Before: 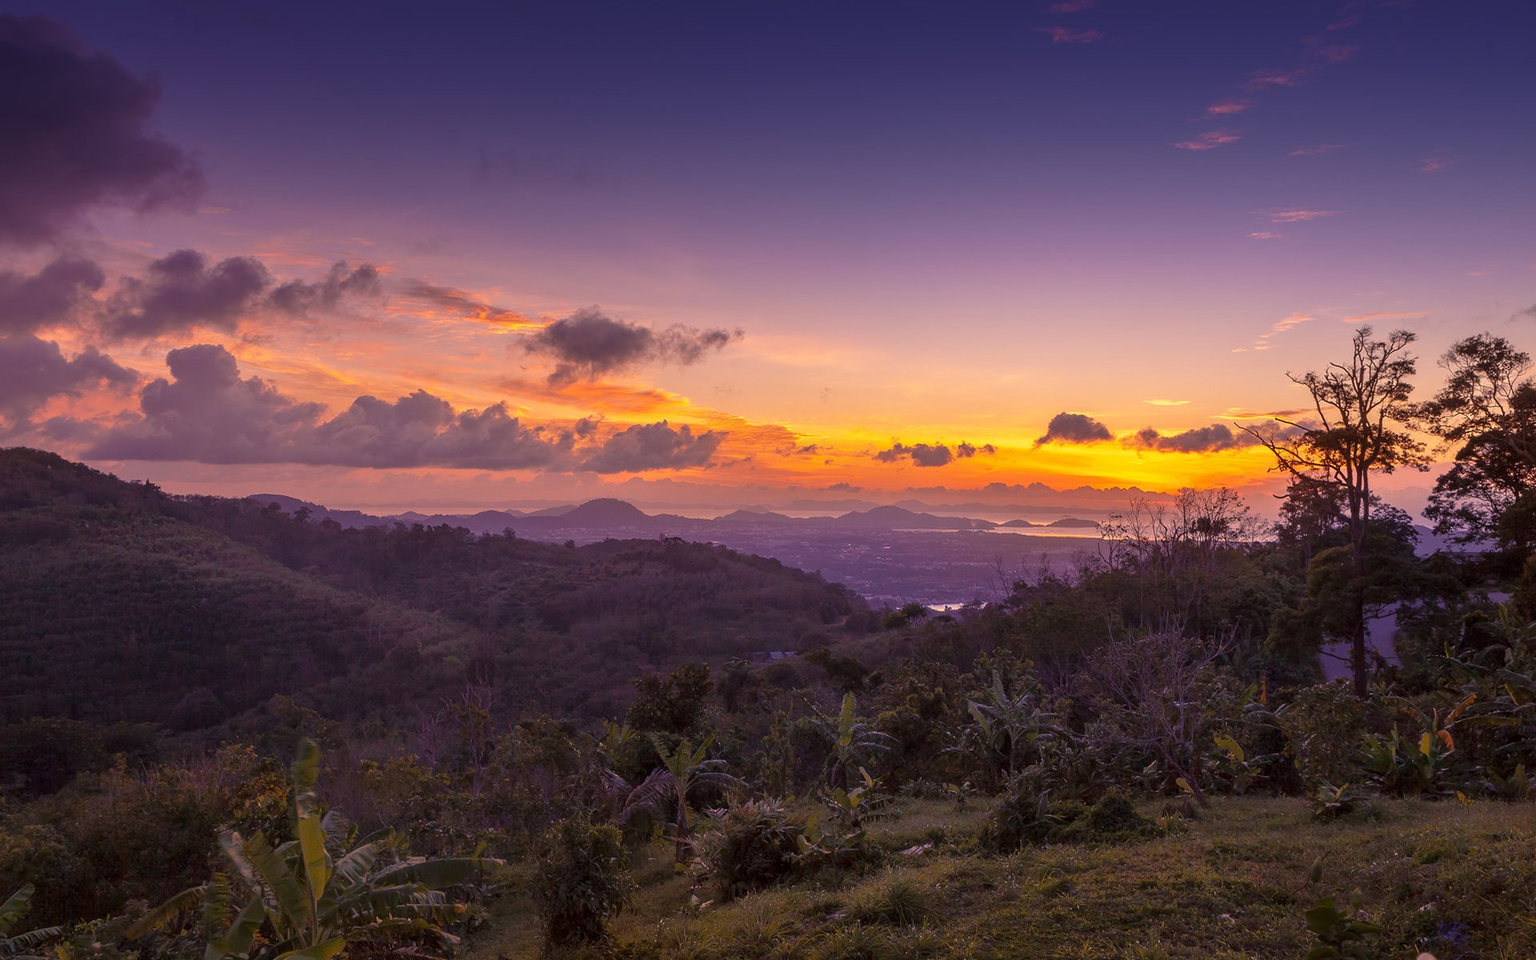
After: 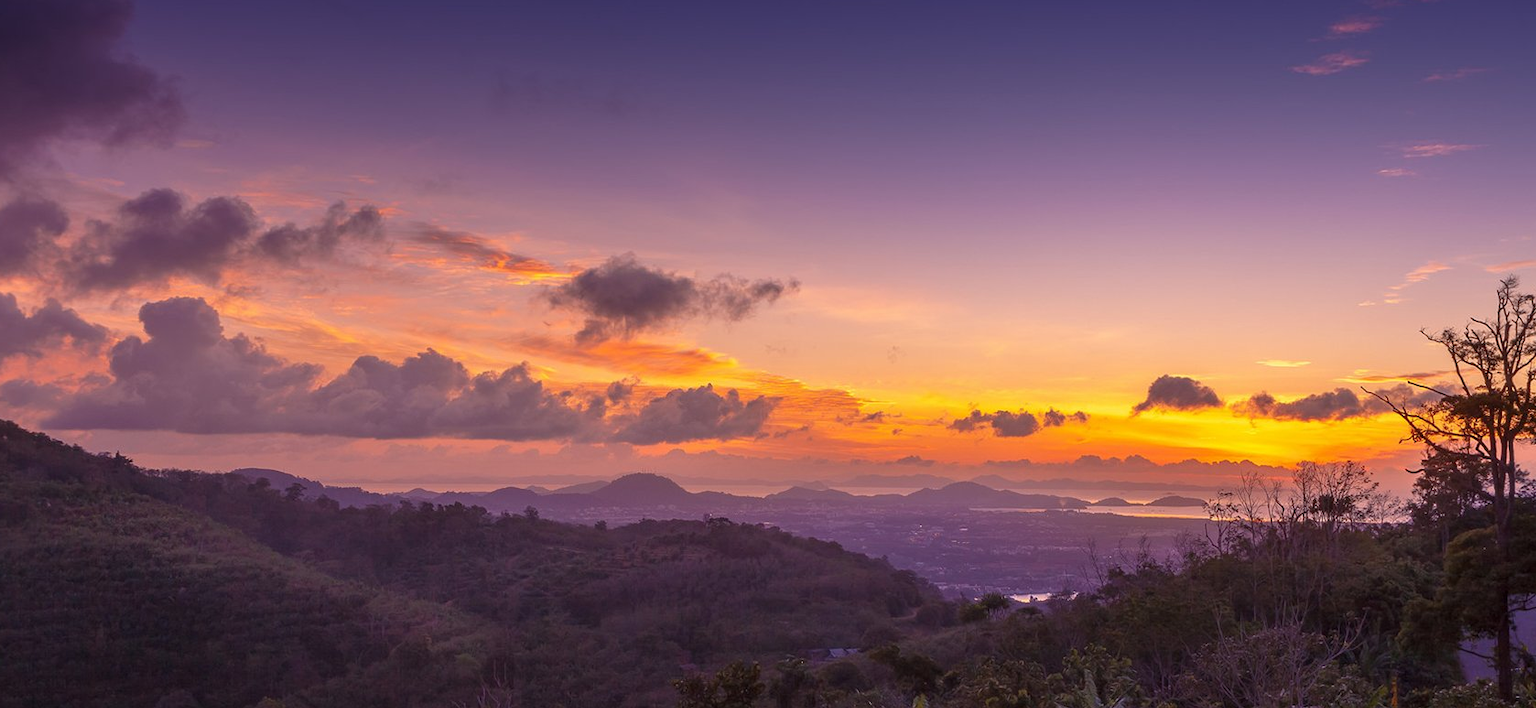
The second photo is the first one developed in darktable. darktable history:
crop: left 2.938%, top 8.861%, right 9.621%, bottom 26.636%
